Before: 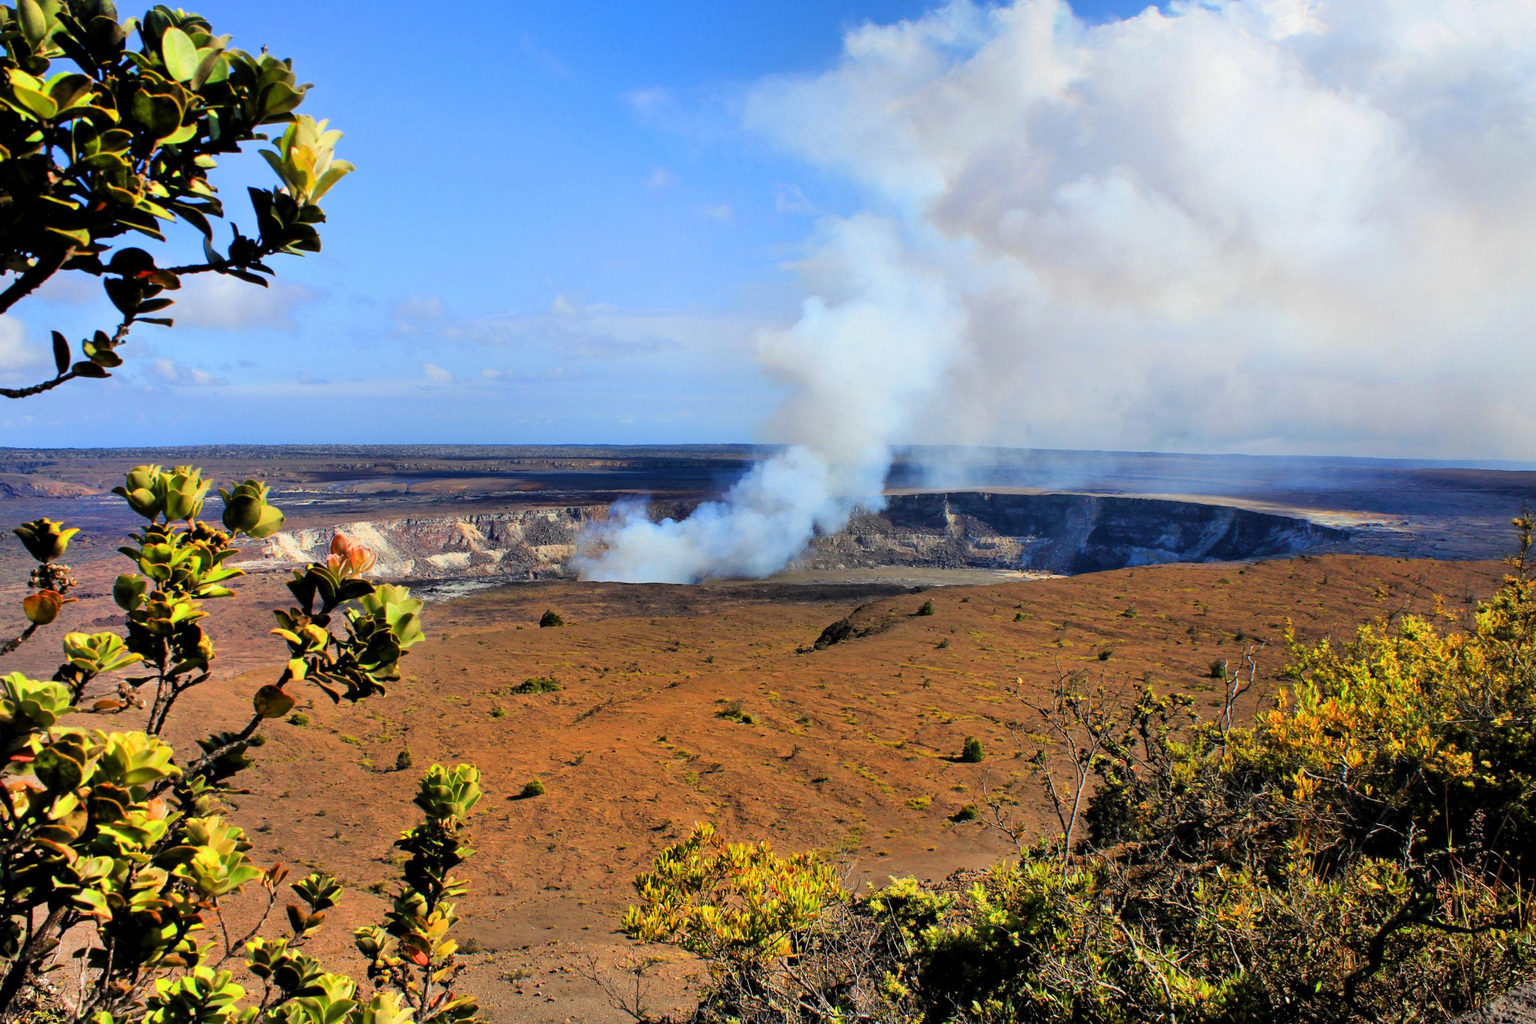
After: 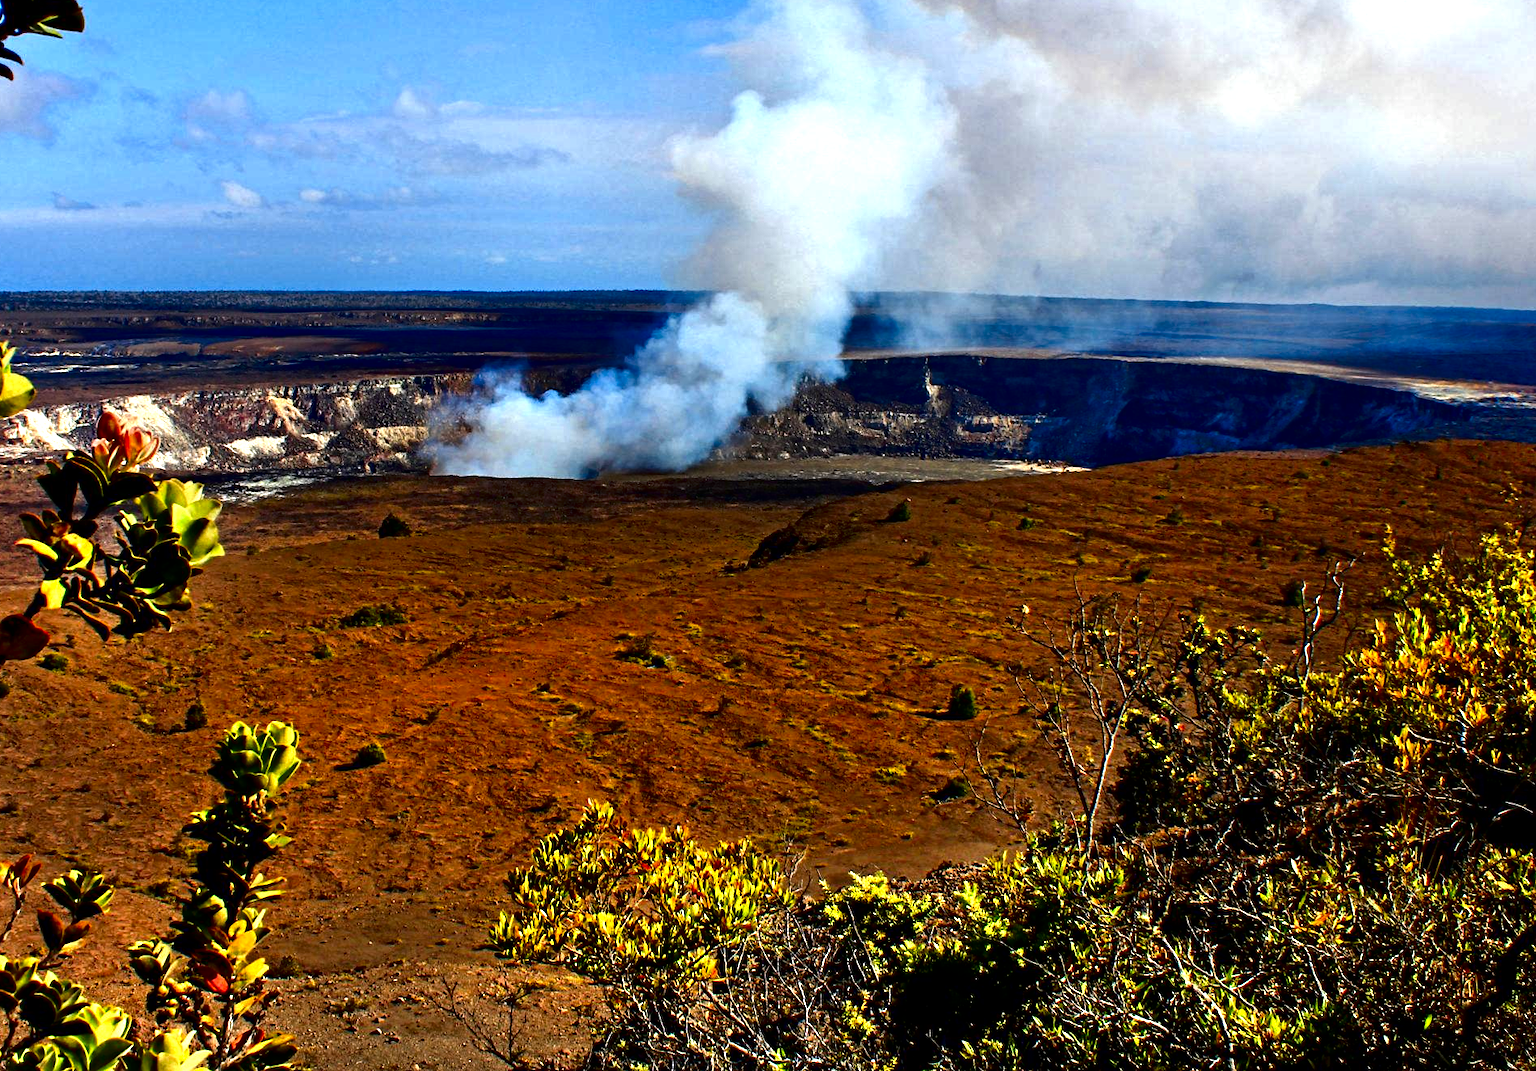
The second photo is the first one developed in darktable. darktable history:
exposure: black level correction 0.001, exposure 0.498 EV, compensate highlight preservation false
contrast brightness saturation: contrast 0.087, brightness -0.607, saturation 0.173
crop: left 16.86%, top 22.348%, right 8.916%
contrast equalizer: y [[0.5, 0.501, 0.525, 0.597, 0.58, 0.514], [0.5 ×6], [0.5 ×6], [0 ×6], [0 ×6]]
